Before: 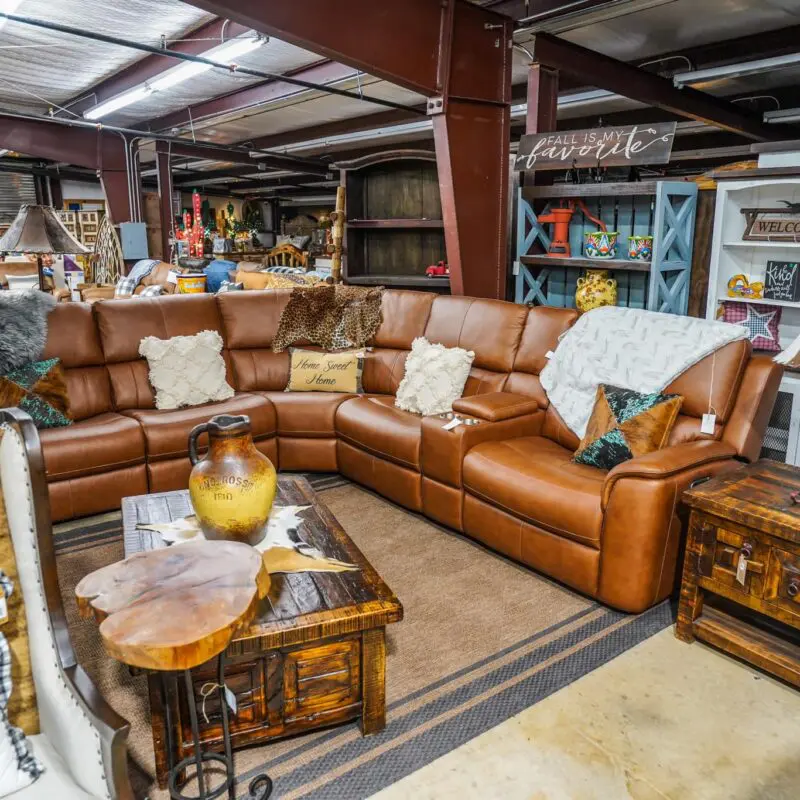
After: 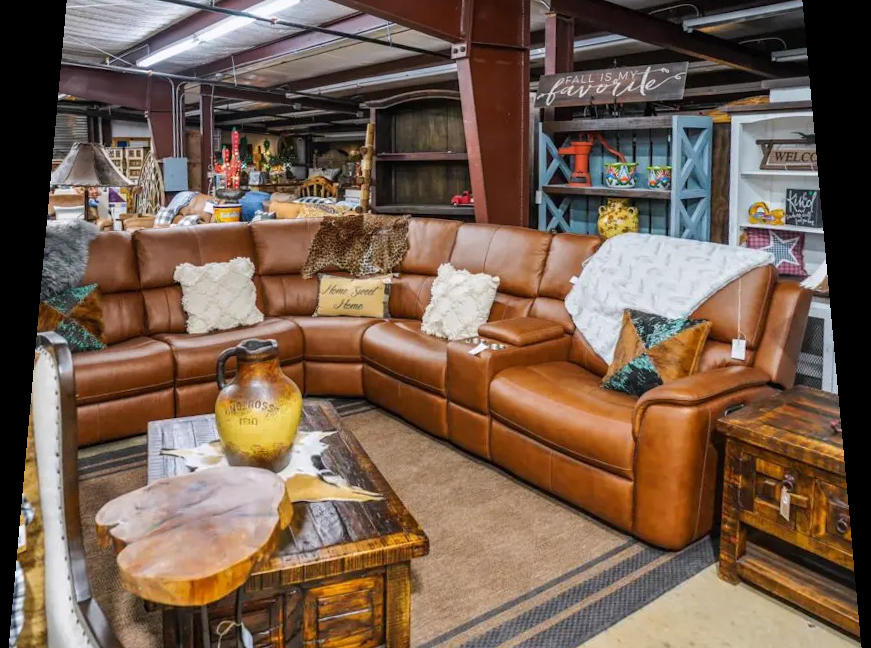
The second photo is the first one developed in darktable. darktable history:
white balance: red 1.004, blue 1.024
crop and rotate: top 5.667%, bottom 14.937%
rotate and perspective: rotation 0.128°, lens shift (vertical) -0.181, lens shift (horizontal) -0.044, shear 0.001, automatic cropping off
